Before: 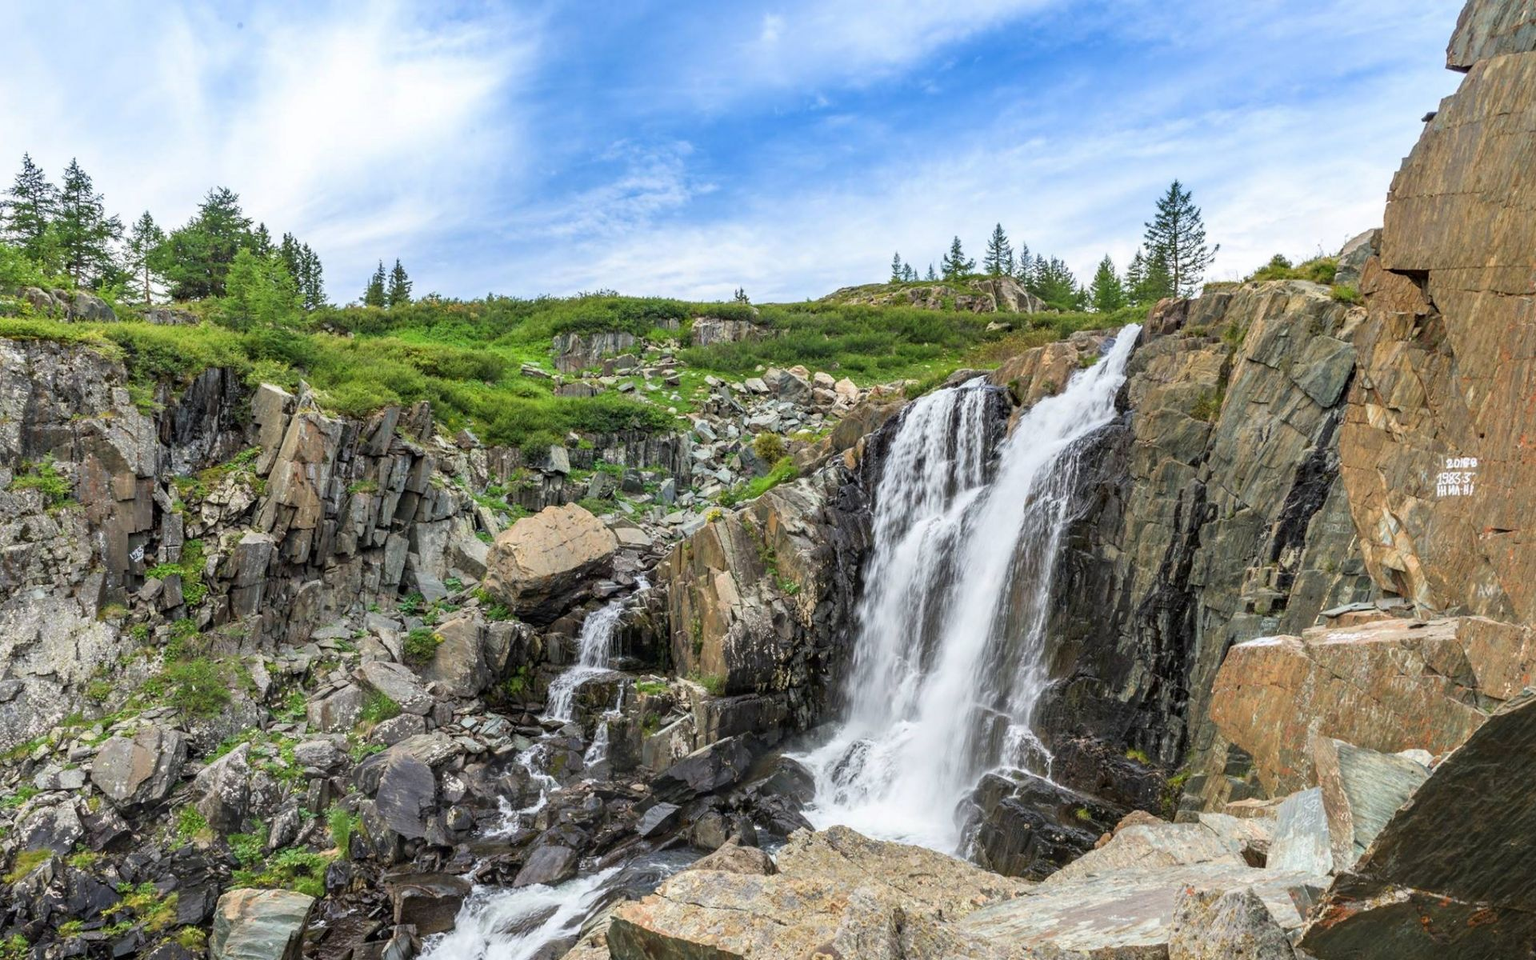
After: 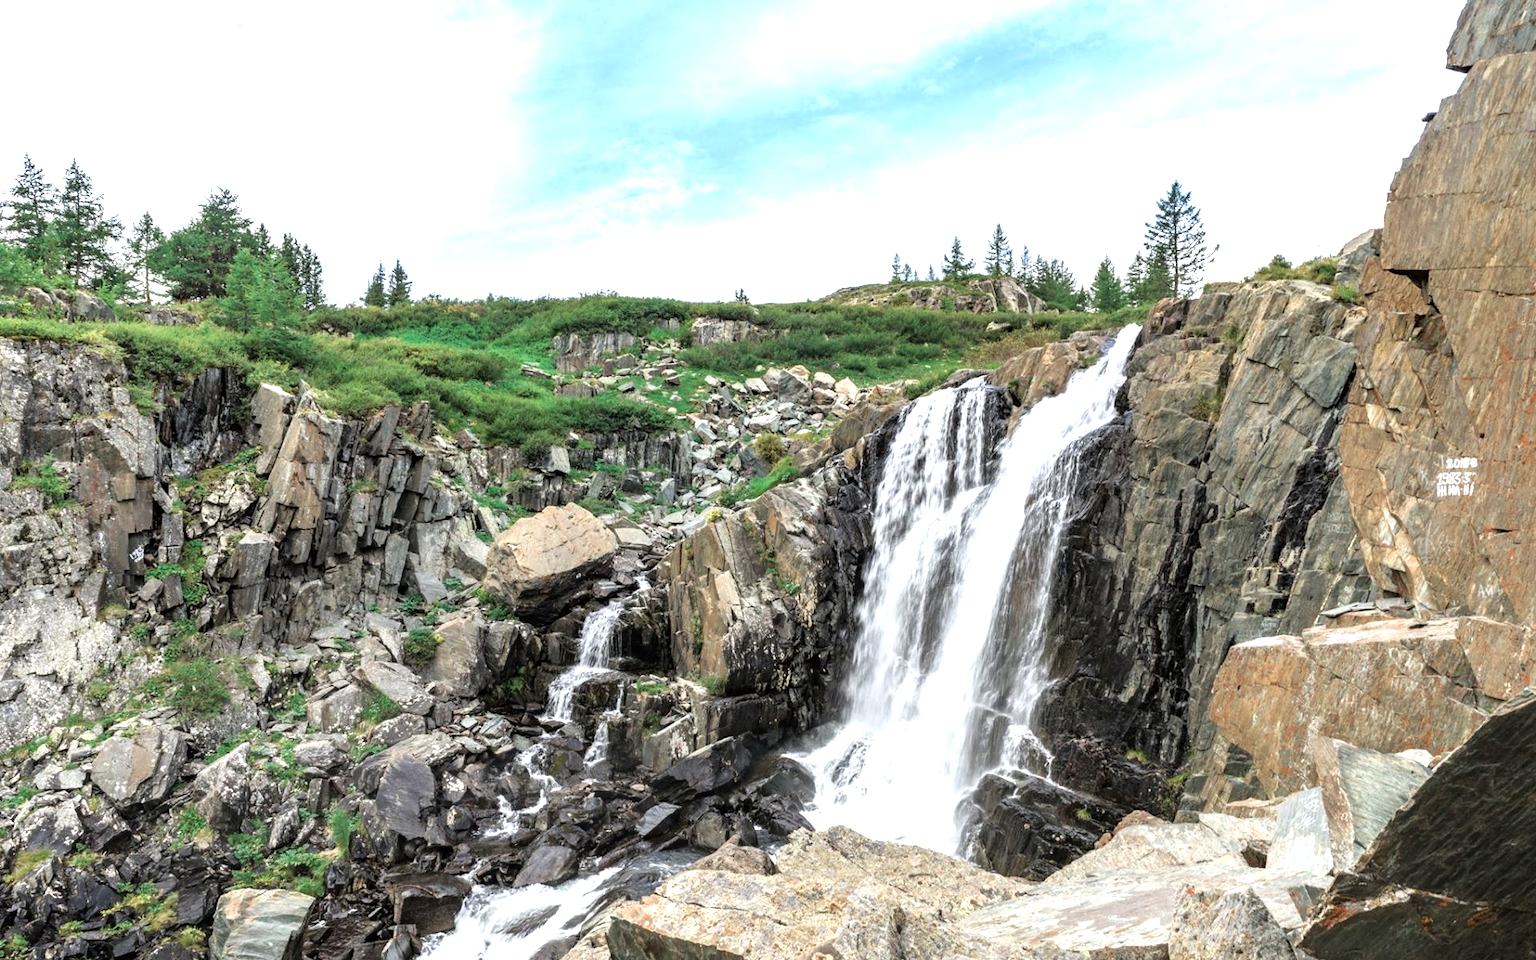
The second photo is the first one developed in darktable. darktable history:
color zones: curves: ch0 [(0, 0.5) (0.125, 0.4) (0.25, 0.5) (0.375, 0.4) (0.5, 0.4) (0.625, 0.6) (0.75, 0.6) (0.875, 0.5)]; ch1 [(0, 0.35) (0.125, 0.45) (0.25, 0.35) (0.375, 0.35) (0.5, 0.35) (0.625, 0.35) (0.75, 0.45) (0.875, 0.35)]; ch2 [(0, 0.6) (0.125, 0.5) (0.25, 0.5) (0.375, 0.6) (0.5, 0.6) (0.625, 0.5) (0.75, 0.5) (0.875, 0.5)]
tone equalizer: -8 EV -0.777 EV, -7 EV -0.714 EV, -6 EV -0.628 EV, -5 EV -0.399 EV, -3 EV 0.398 EV, -2 EV 0.6 EV, -1 EV 0.678 EV, +0 EV 0.734 EV, mask exposure compensation -0.498 EV
